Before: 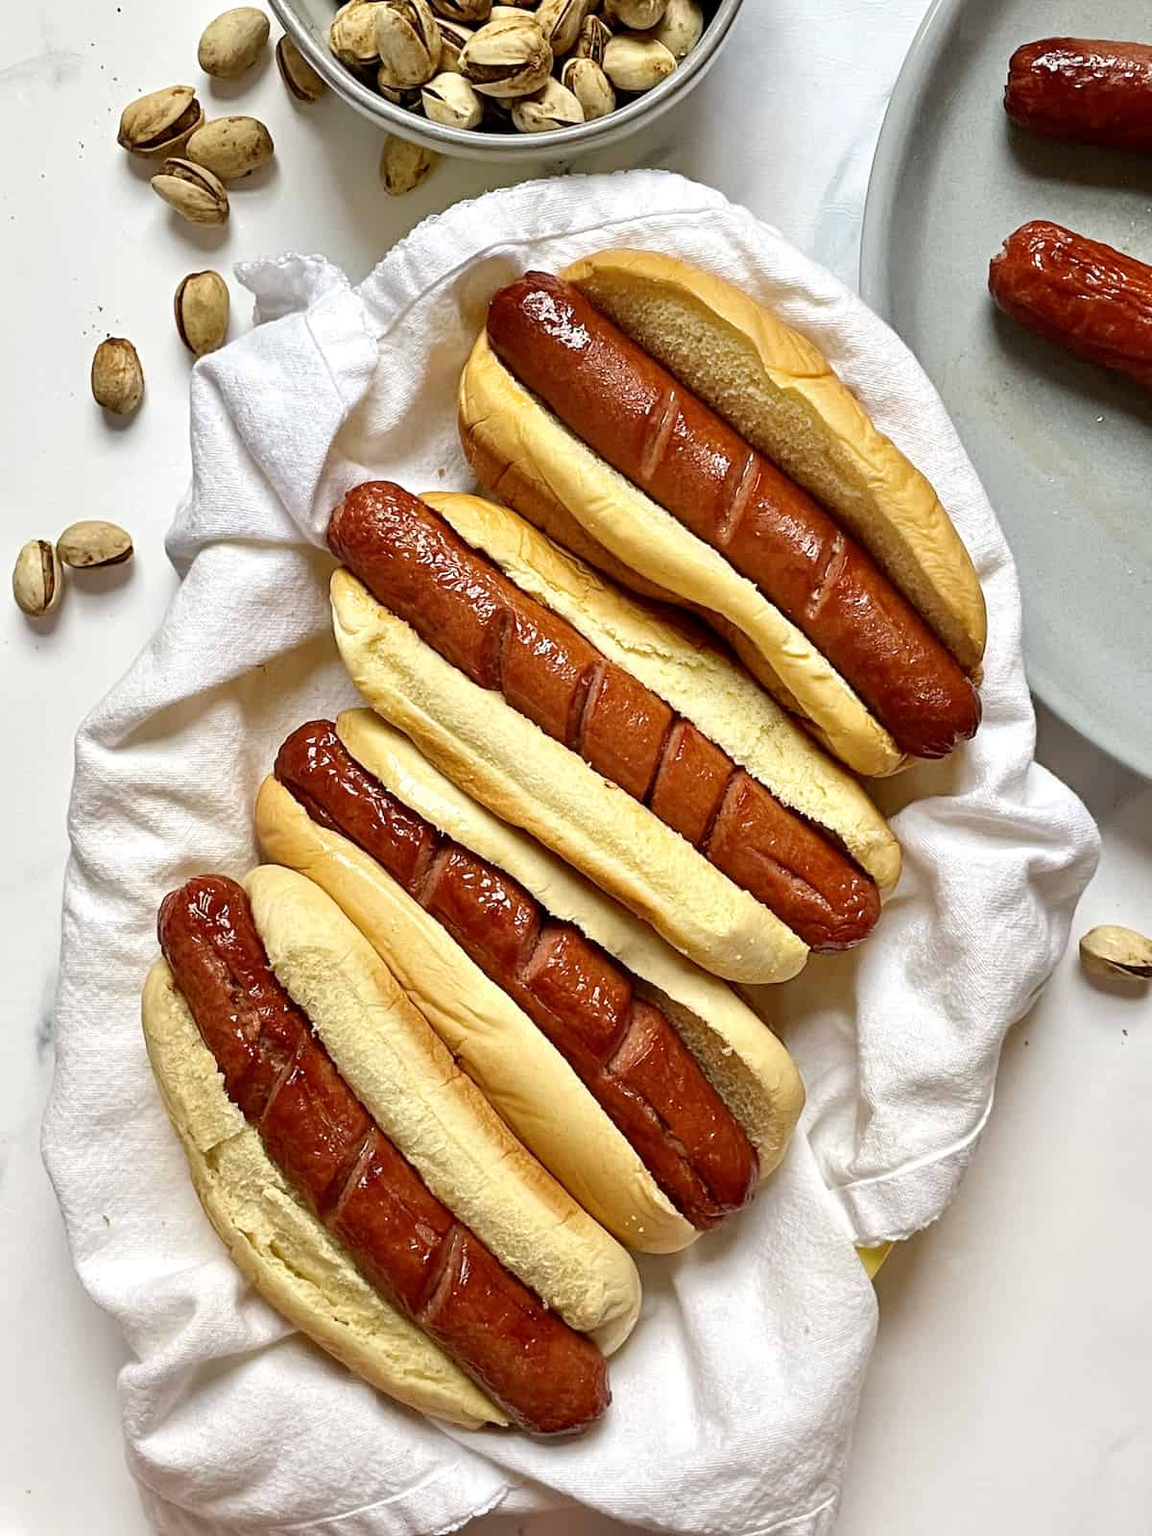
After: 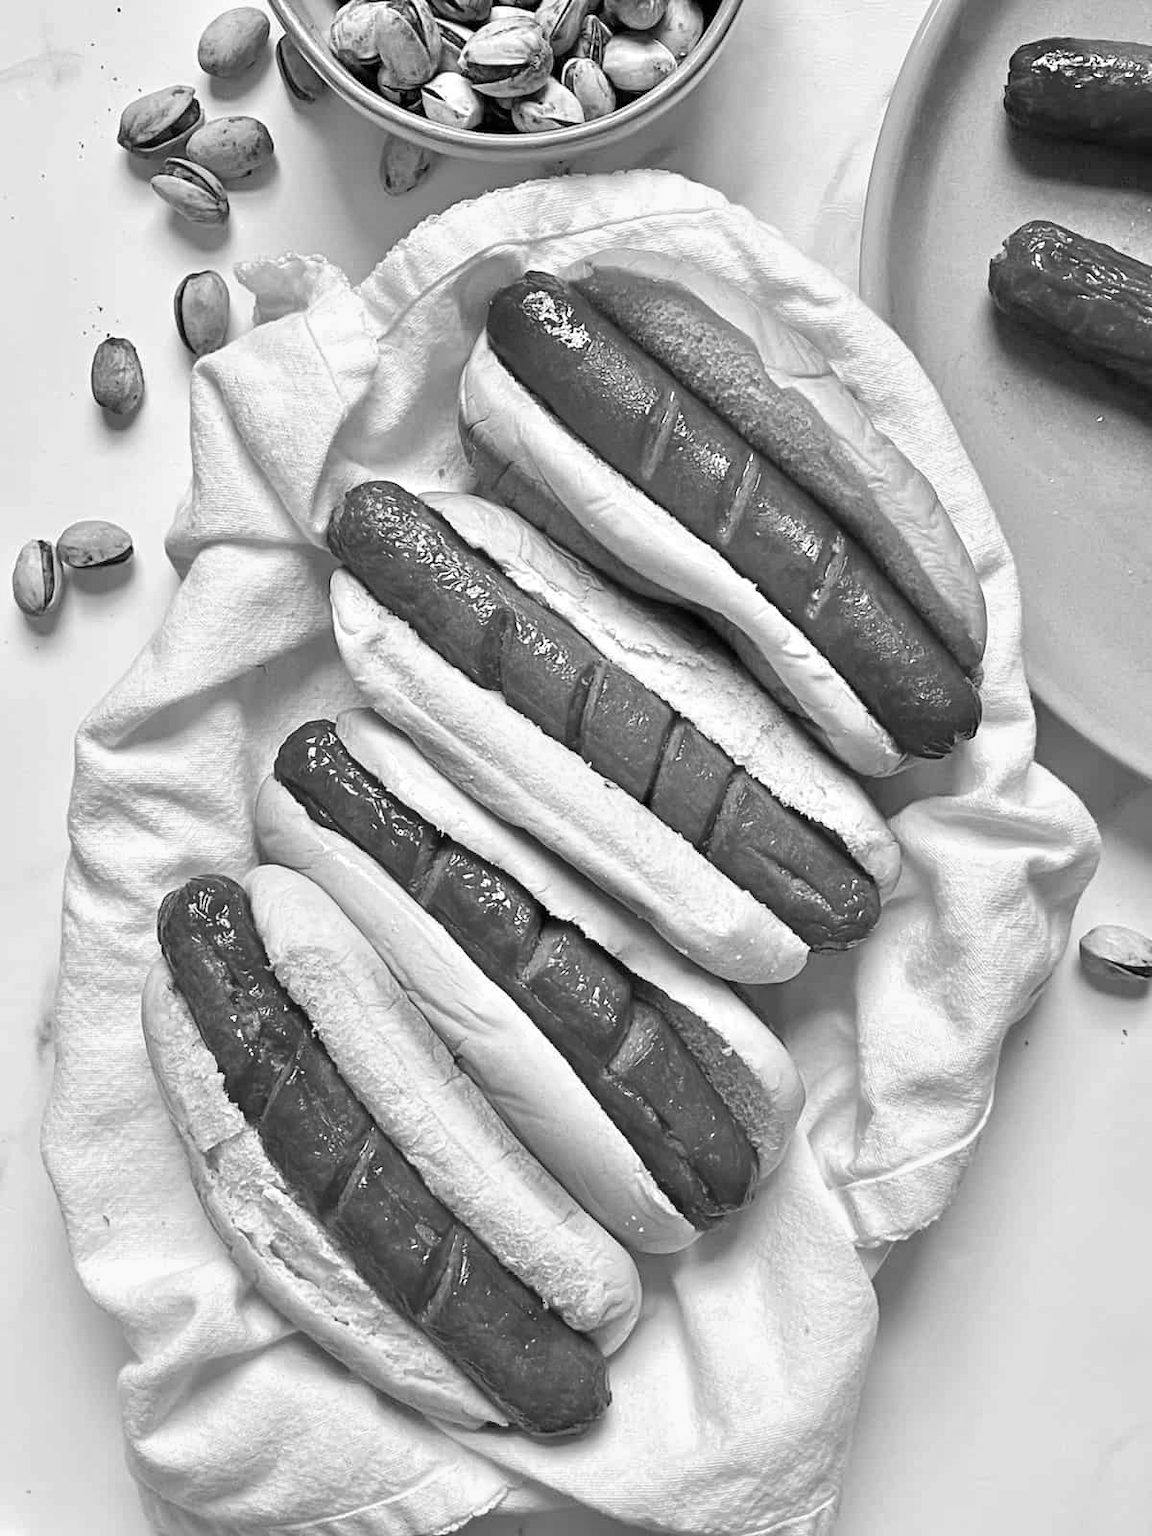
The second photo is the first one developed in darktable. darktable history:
monochrome: a 32, b 64, size 2.3
tone equalizer: -8 EV 1 EV, -7 EV 1 EV, -6 EV 1 EV, -5 EV 1 EV, -4 EV 1 EV, -3 EV 0.75 EV, -2 EV 0.5 EV, -1 EV 0.25 EV
